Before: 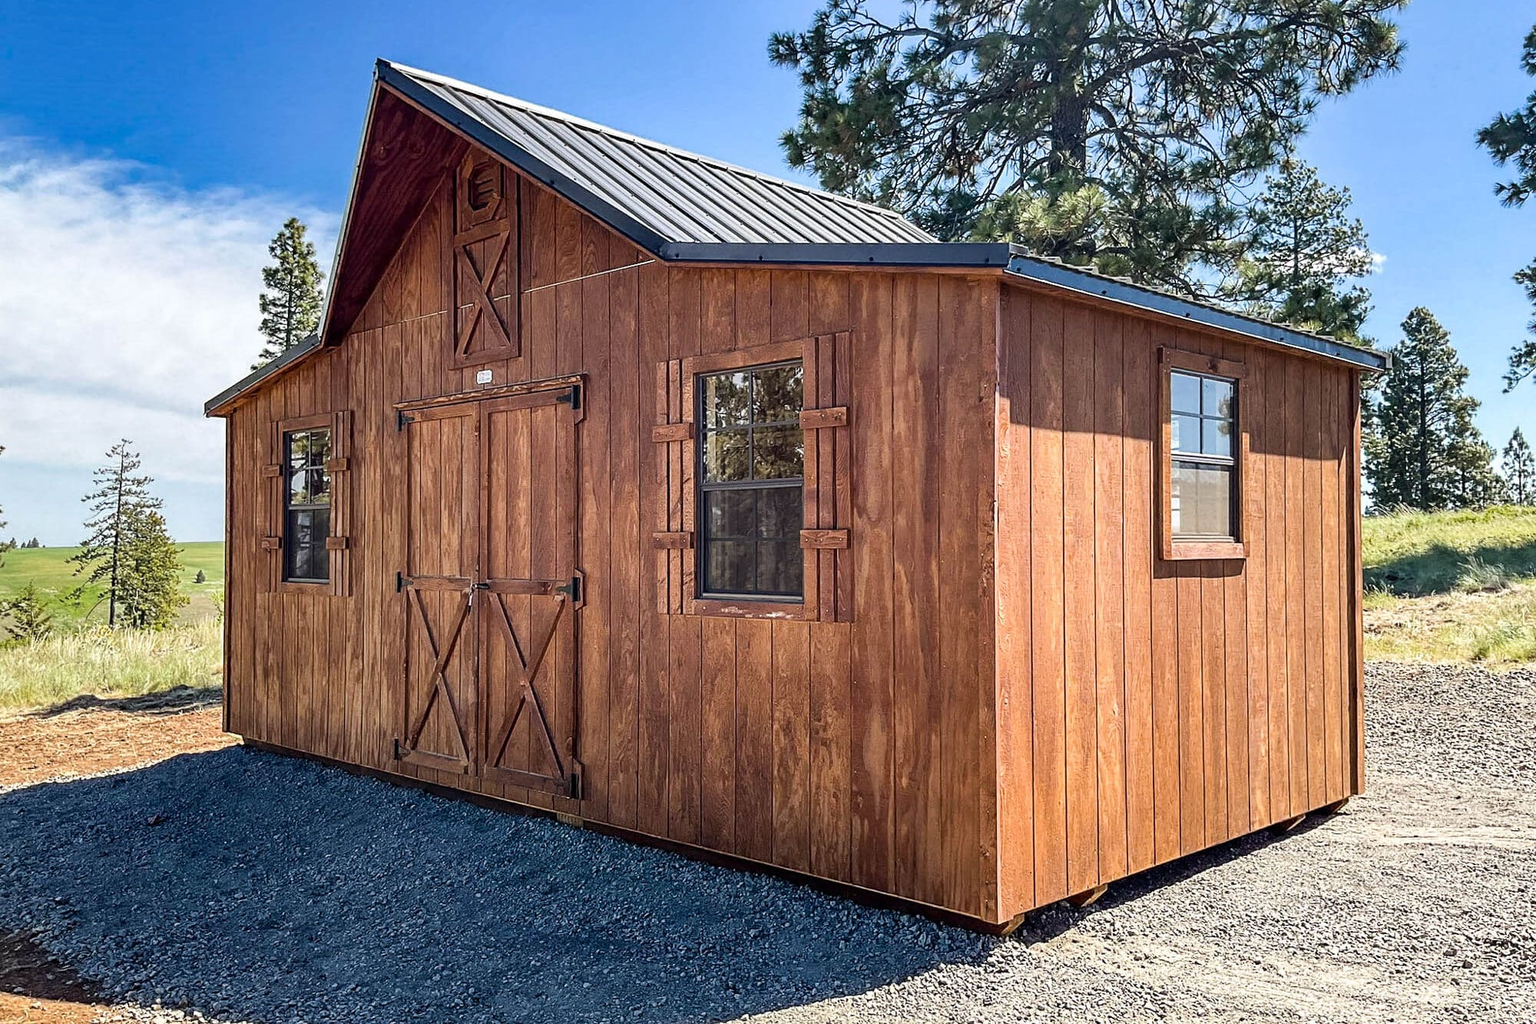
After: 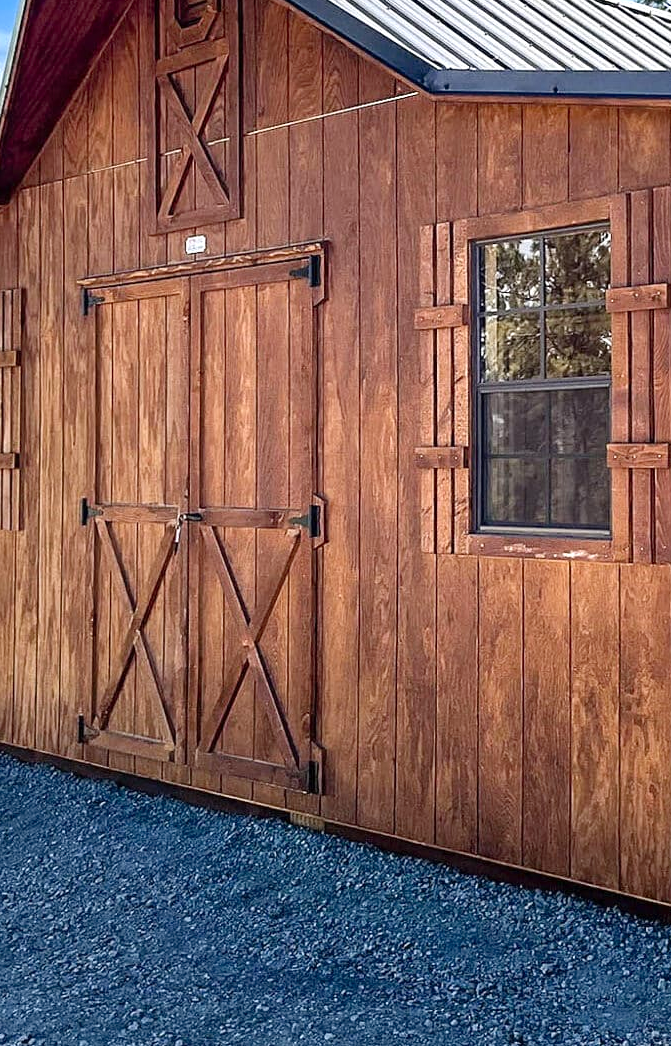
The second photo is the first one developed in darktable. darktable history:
levels: levels [0, 0.435, 0.917]
color correction: saturation 0.99
crop and rotate: left 21.77%, top 18.528%, right 44.676%, bottom 2.997%
white balance: emerald 1
